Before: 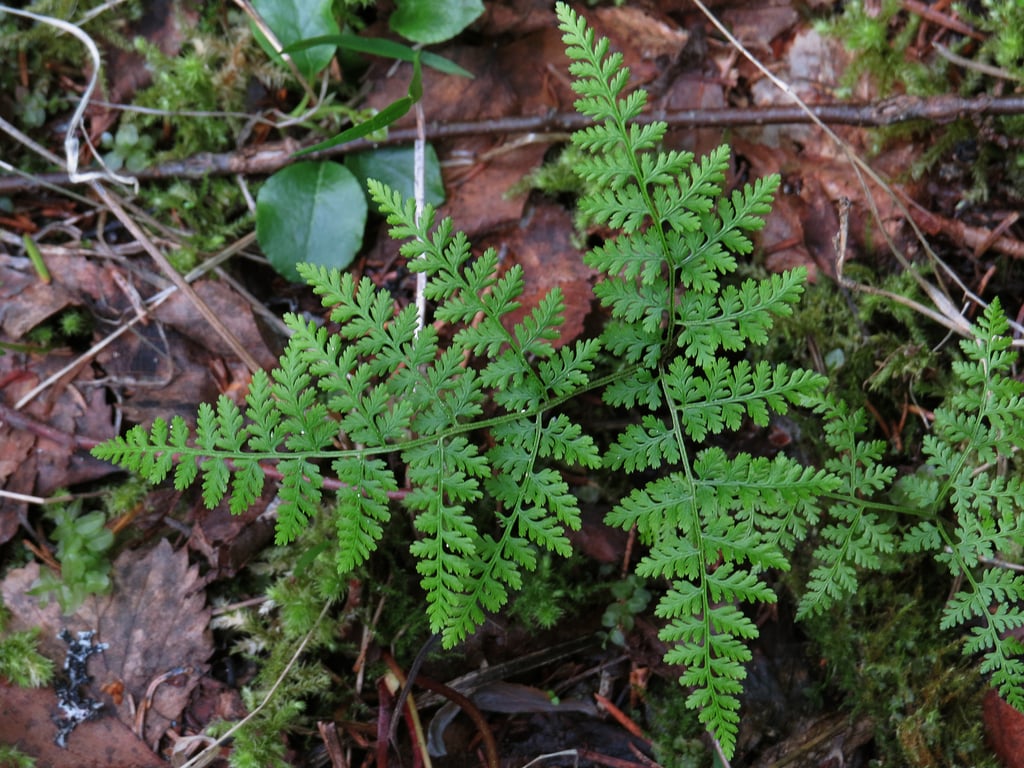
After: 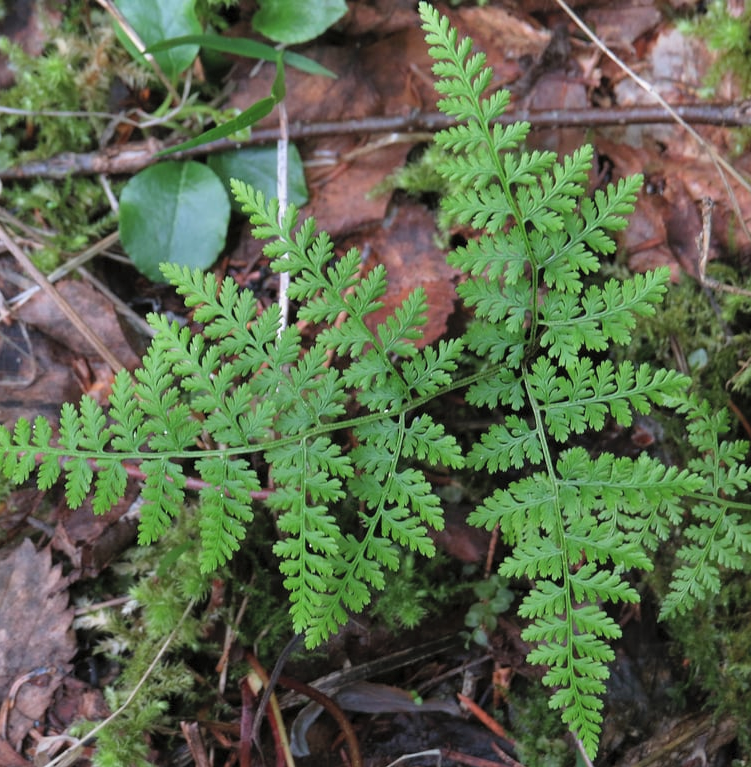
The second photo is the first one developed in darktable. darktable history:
contrast brightness saturation: brightness 0.134
crop: left 13.382%, right 13.263%
